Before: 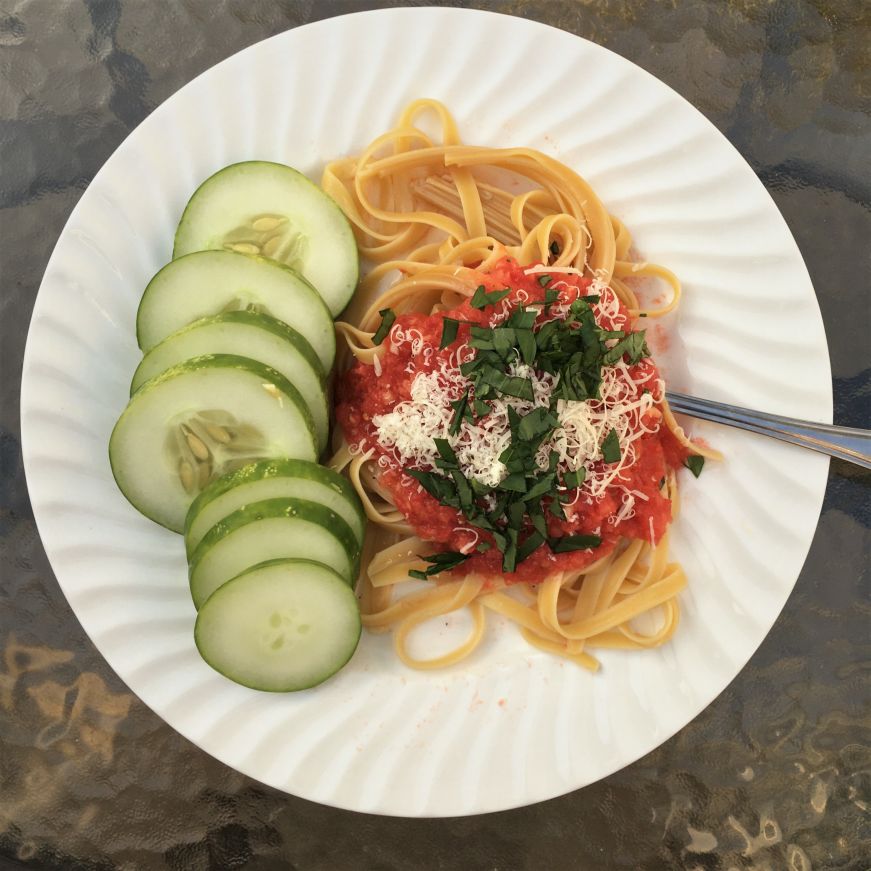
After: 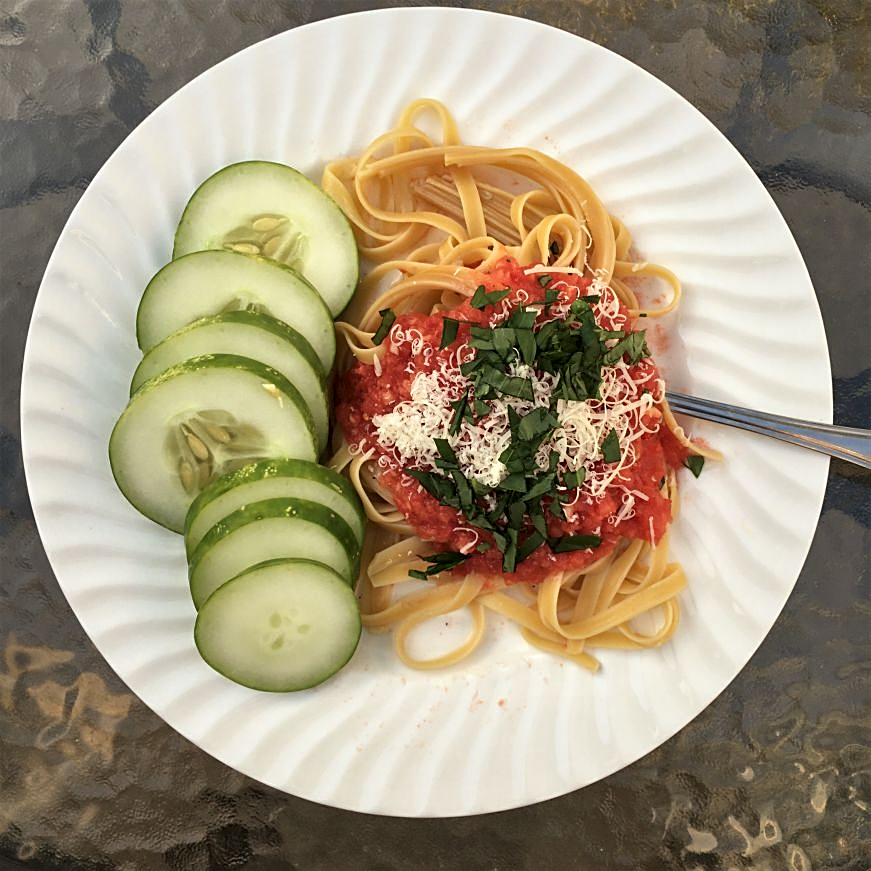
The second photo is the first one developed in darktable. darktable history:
sharpen: on, module defaults
local contrast: mode bilateral grid, contrast 20, coarseness 50, detail 144%, midtone range 0.2
